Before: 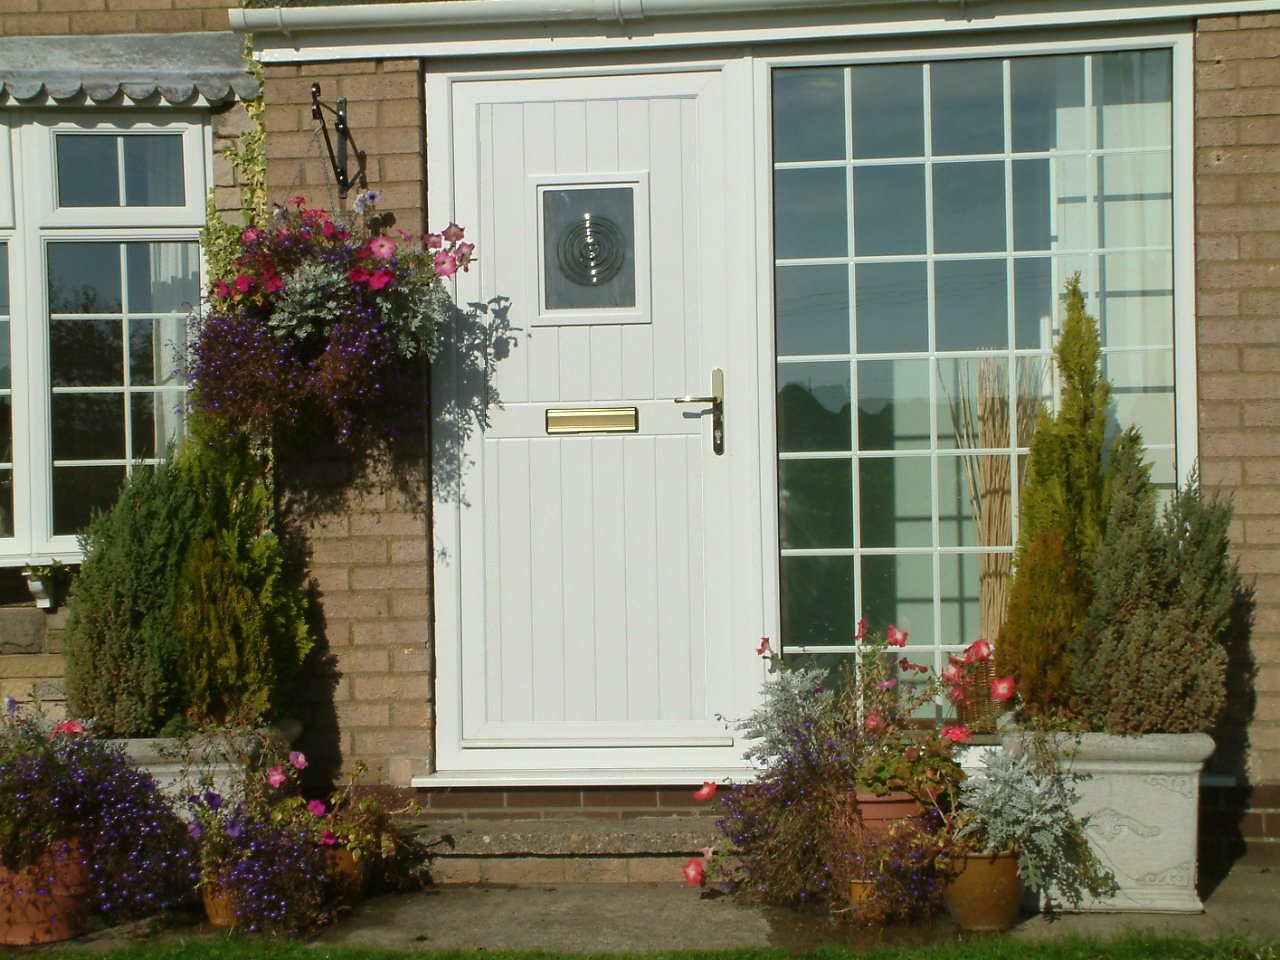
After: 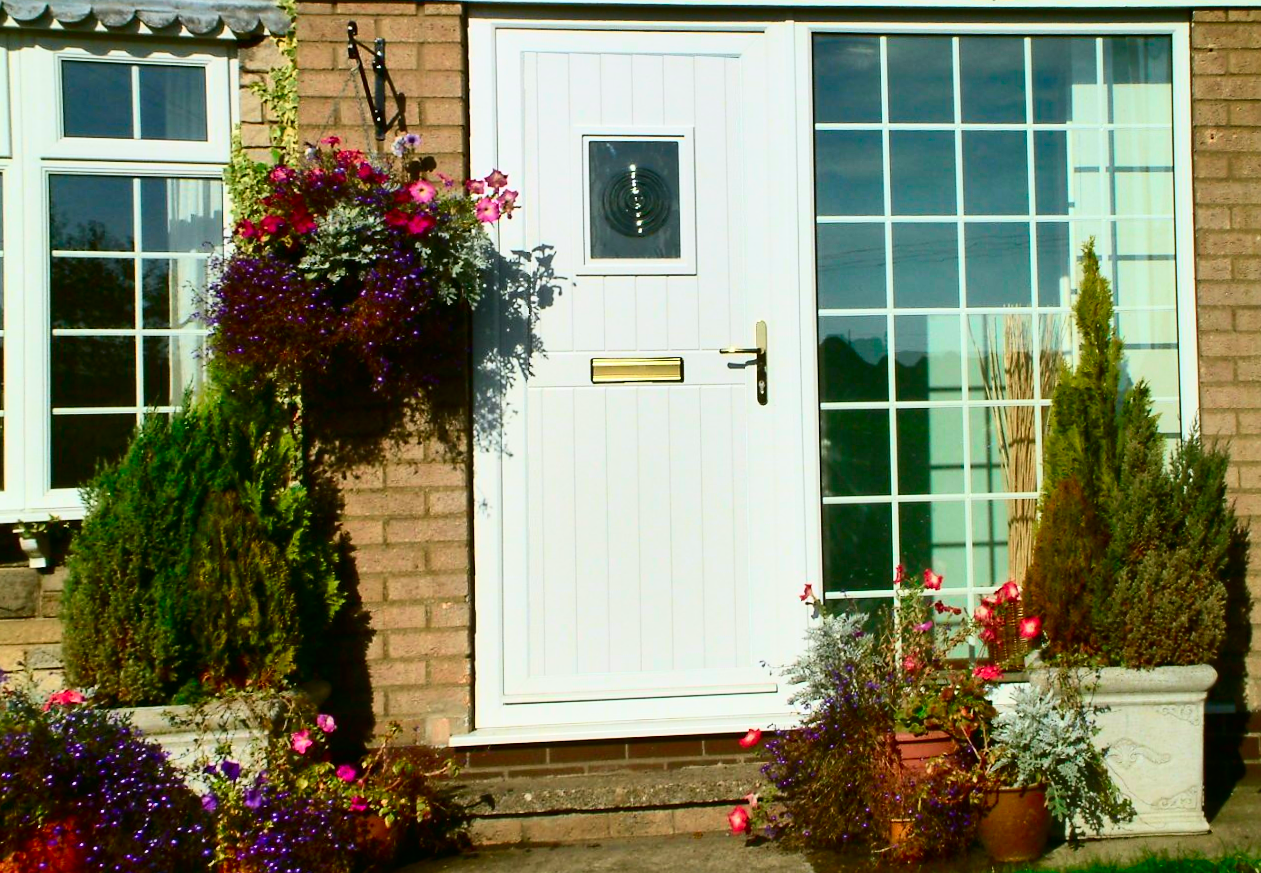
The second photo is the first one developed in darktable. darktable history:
rotate and perspective: rotation -0.013°, lens shift (vertical) -0.027, lens shift (horizontal) 0.178, crop left 0.016, crop right 0.989, crop top 0.082, crop bottom 0.918
tone curve: curves: ch0 [(0, 0) (0.051, 0.021) (0.11, 0.069) (0.249, 0.235) (0.452, 0.526) (0.596, 0.713) (0.703, 0.83) (0.851, 0.938) (1, 1)]; ch1 [(0, 0) (0.1, 0.038) (0.318, 0.221) (0.413, 0.325) (0.443, 0.412) (0.483, 0.474) (0.503, 0.501) (0.516, 0.517) (0.548, 0.568) (0.569, 0.599) (0.594, 0.634) (0.666, 0.701) (1, 1)]; ch2 [(0, 0) (0.453, 0.435) (0.479, 0.476) (0.504, 0.5) (0.529, 0.537) (0.556, 0.583) (0.584, 0.618) (0.824, 0.815) (1, 1)], color space Lab, independent channels, preserve colors none
shadows and highlights: low approximation 0.01, soften with gaussian
contrast brightness saturation: contrast 0.16, saturation 0.32
white balance: red 1.004, blue 1.024
